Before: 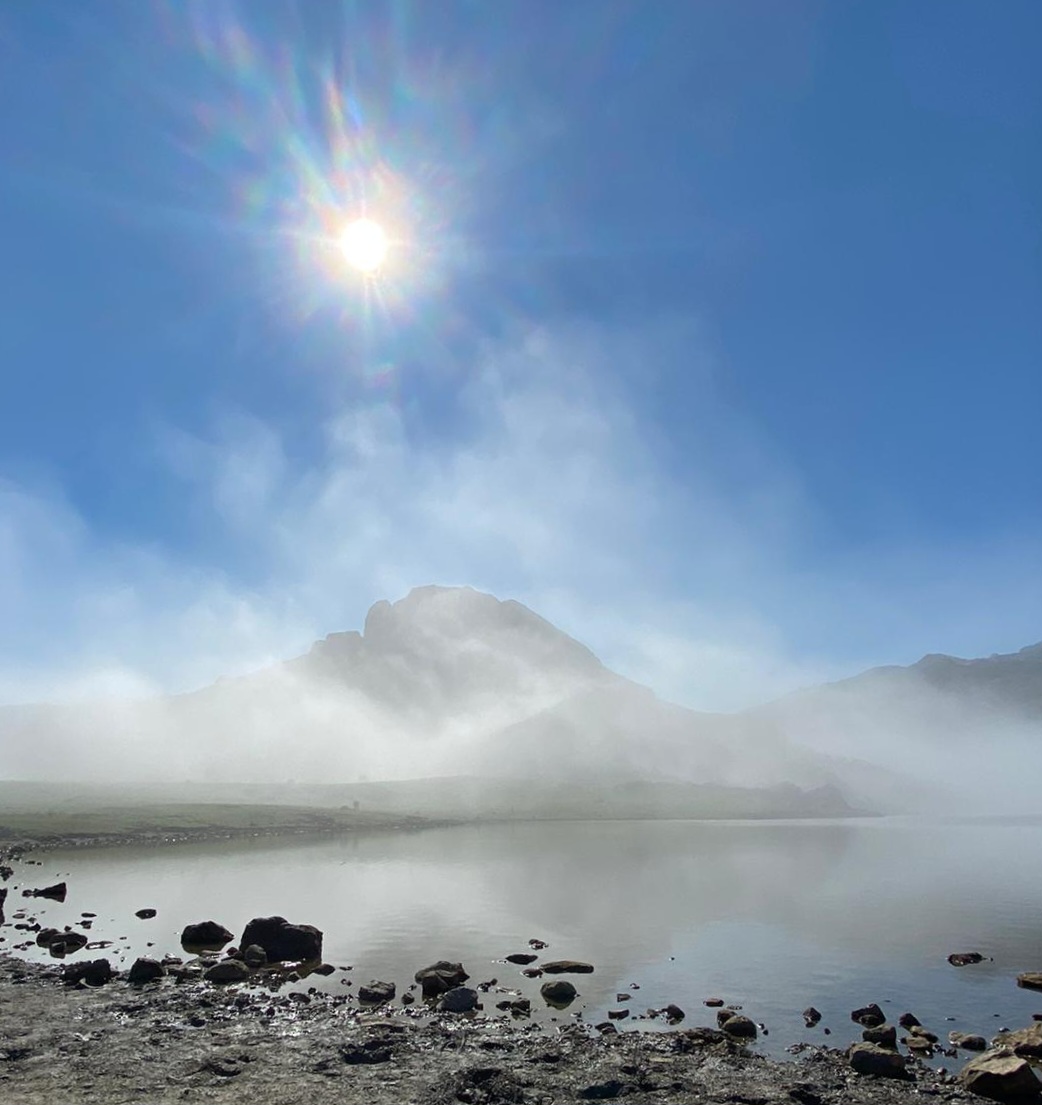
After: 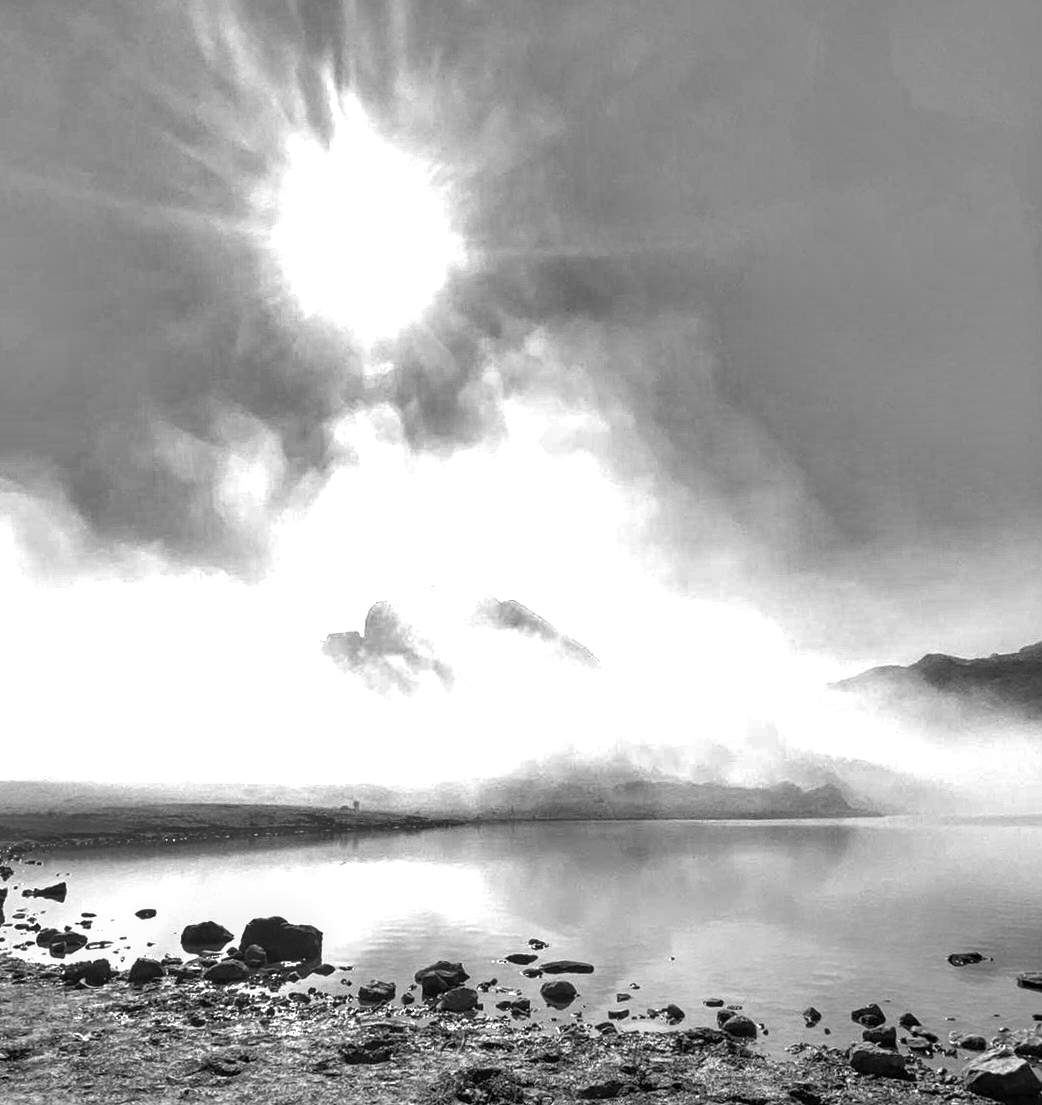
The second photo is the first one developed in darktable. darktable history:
shadows and highlights: radius 108.16, shadows 41.23, highlights -72.3, low approximation 0.01, soften with gaussian
local contrast: on, module defaults
color calibration: output gray [0.31, 0.36, 0.33, 0], illuminant as shot in camera, x 0.37, y 0.382, temperature 4319.55 K
exposure: exposure 0.924 EV, compensate highlight preservation false
